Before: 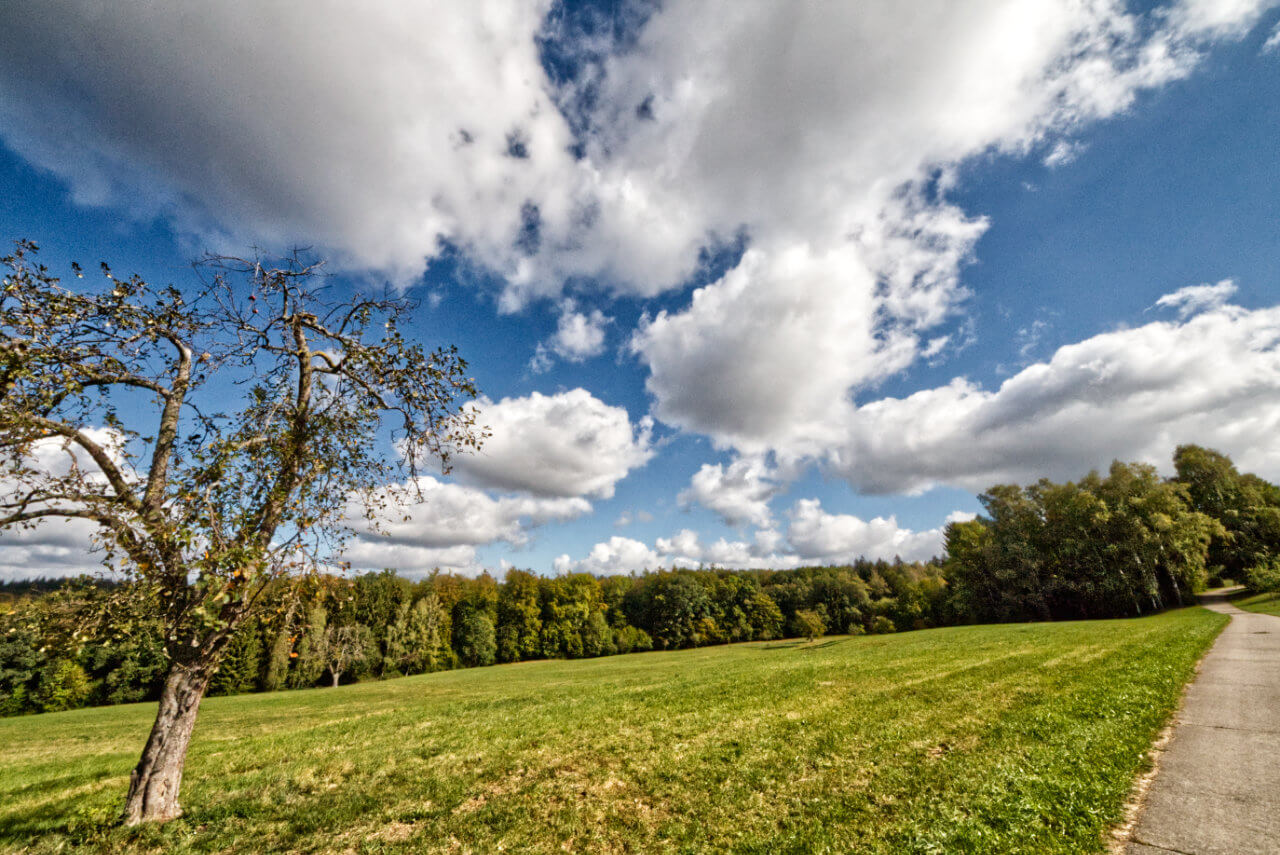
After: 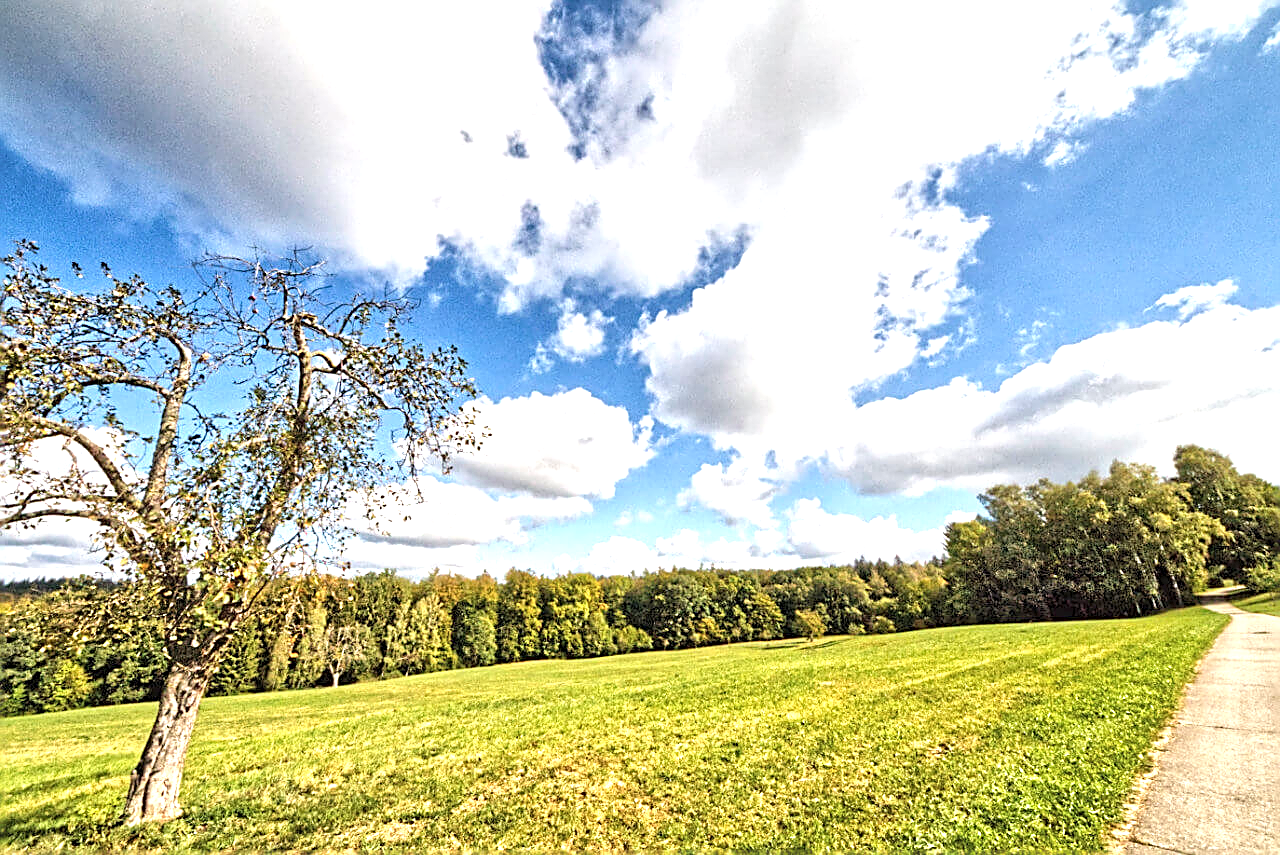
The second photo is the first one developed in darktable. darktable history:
exposure: black level correction 0, exposure 1.095 EV, compensate exposure bias true, compensate highlight preservation false
sharpen: amount 1.013
contrast brightness saturation: brightness 0.153
tone equalizer: edges refinement/feathering 500, mask exposure compensation -1.57 EV, preserve details no
local contrast: highlights 105%, shadows 101%, detail 120%, midtone range 0.2
